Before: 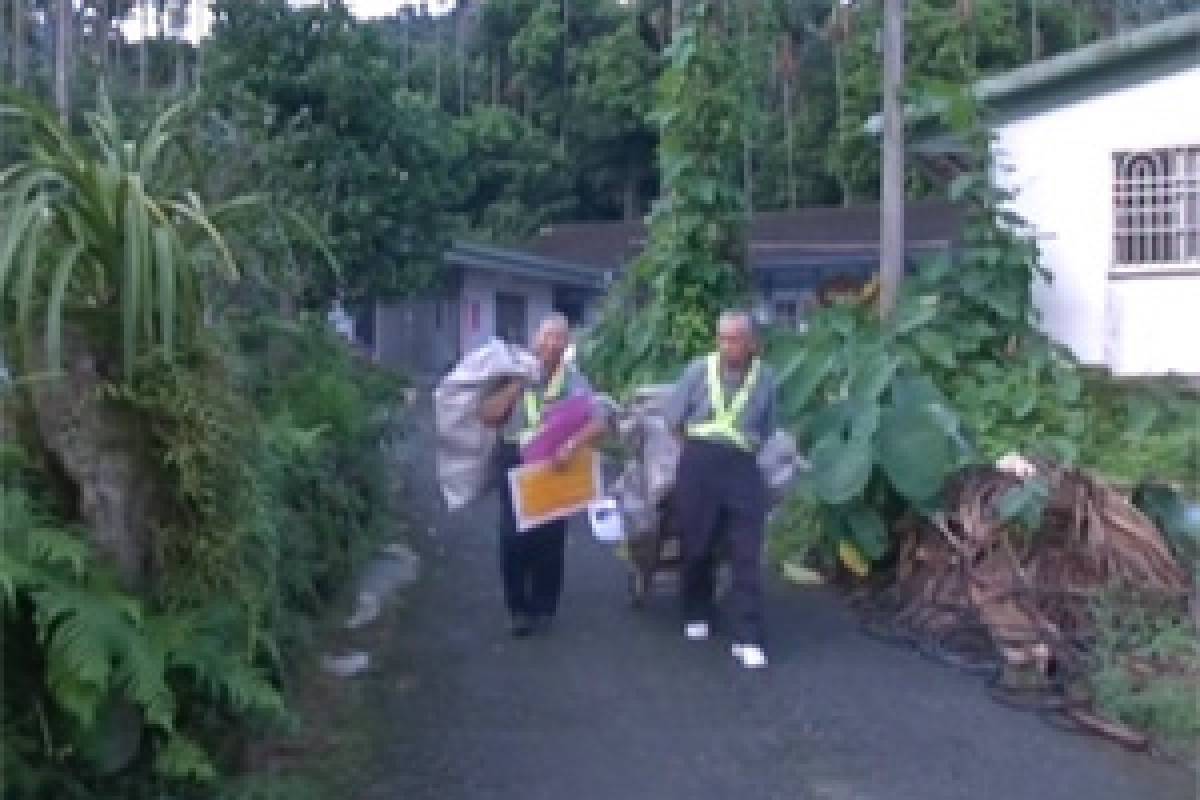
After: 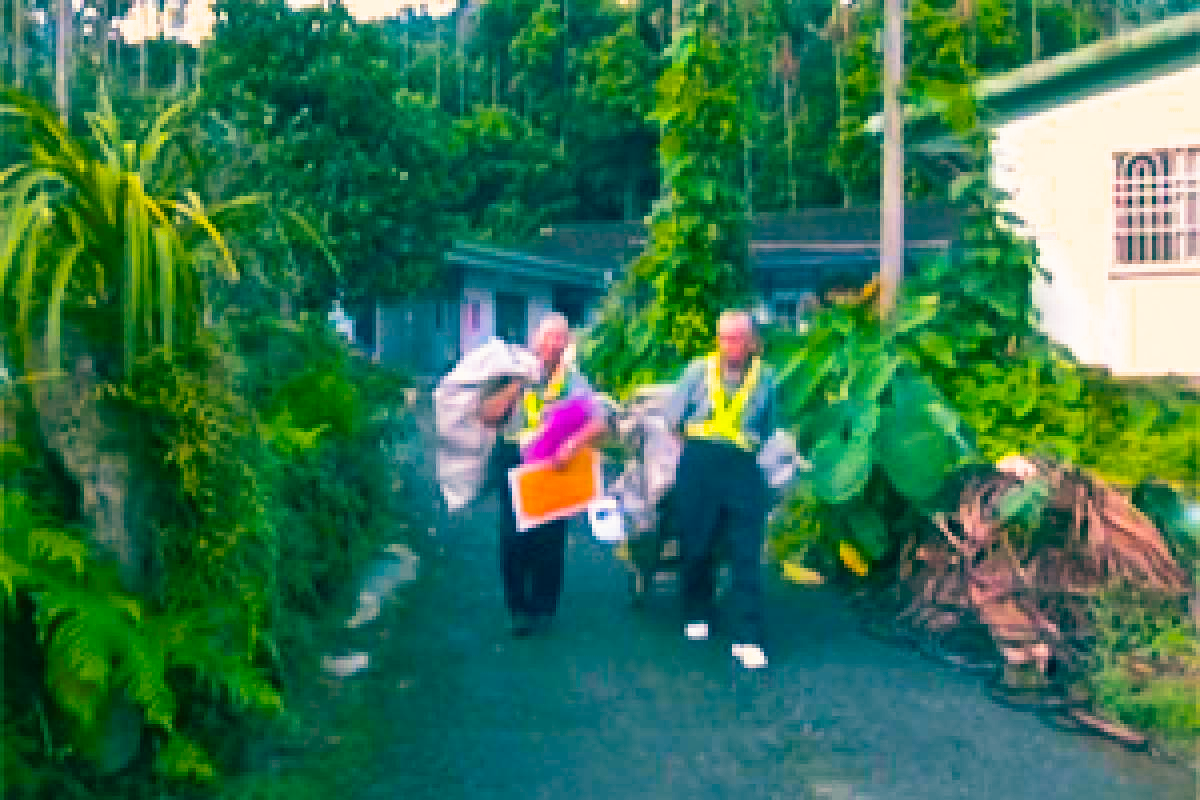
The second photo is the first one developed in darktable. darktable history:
color balance: mode lift, gamma, gain (sRGB), lift [1, 0.69, 1, 1], gamma [1, 1.482, 1, 1], gain [1, 1, 1, 0.802]
sigmoid: contrast 1.22, skew 0.65
white balance: red 1.05, blue 1.072
color balance rgb: linear chroma grading › highlights 100%, linear chroma grading › global chroma 23.41%, perceptual saturation grading › global saturation 35.38%, hue shift -10.68°, perceptual brilliance grading › highlights 47.25%, perceptual brilliance grading › mid-tones 22.2%, perceptual brilliance grading › shadows -5.93%
contrast brightness saturation: saturation -0.05
shadows and highlights: on, module defaults
